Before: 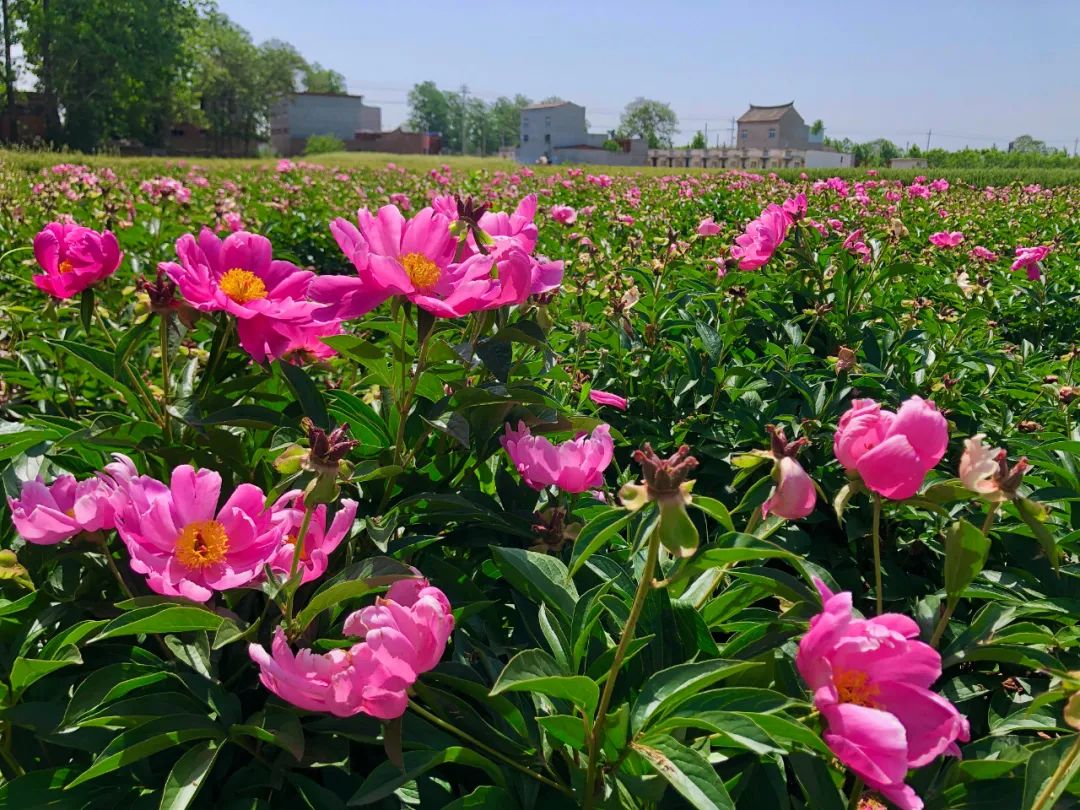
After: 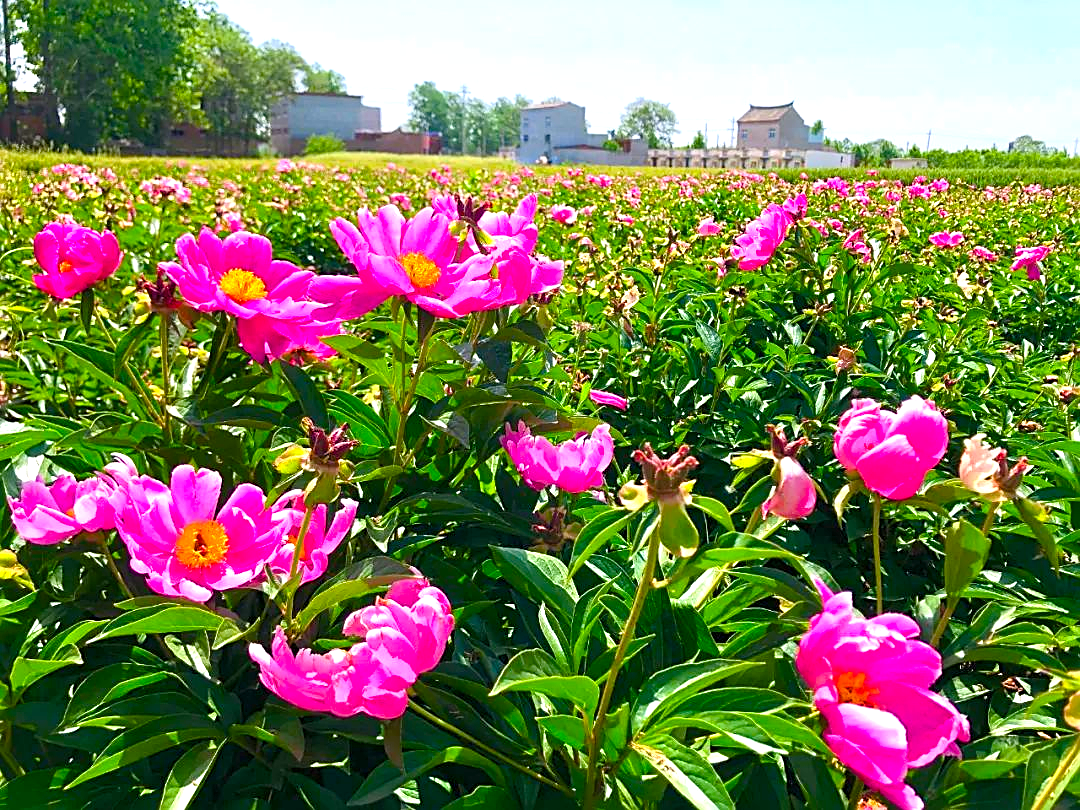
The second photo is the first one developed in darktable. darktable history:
sharpen: on, module defaults
color balance rgb: linear chroma grading › global chroma 8.895%, perceptual saturation grading › global saturation 34.671%, perceptual saturation grading › highlights -25.563%, perceptual saturation grading › shadows 24.8%
tone equalizer: on, module defaults
exposure: black level correction 0, exposure 1.2 EV, compensate highlight preservation false
